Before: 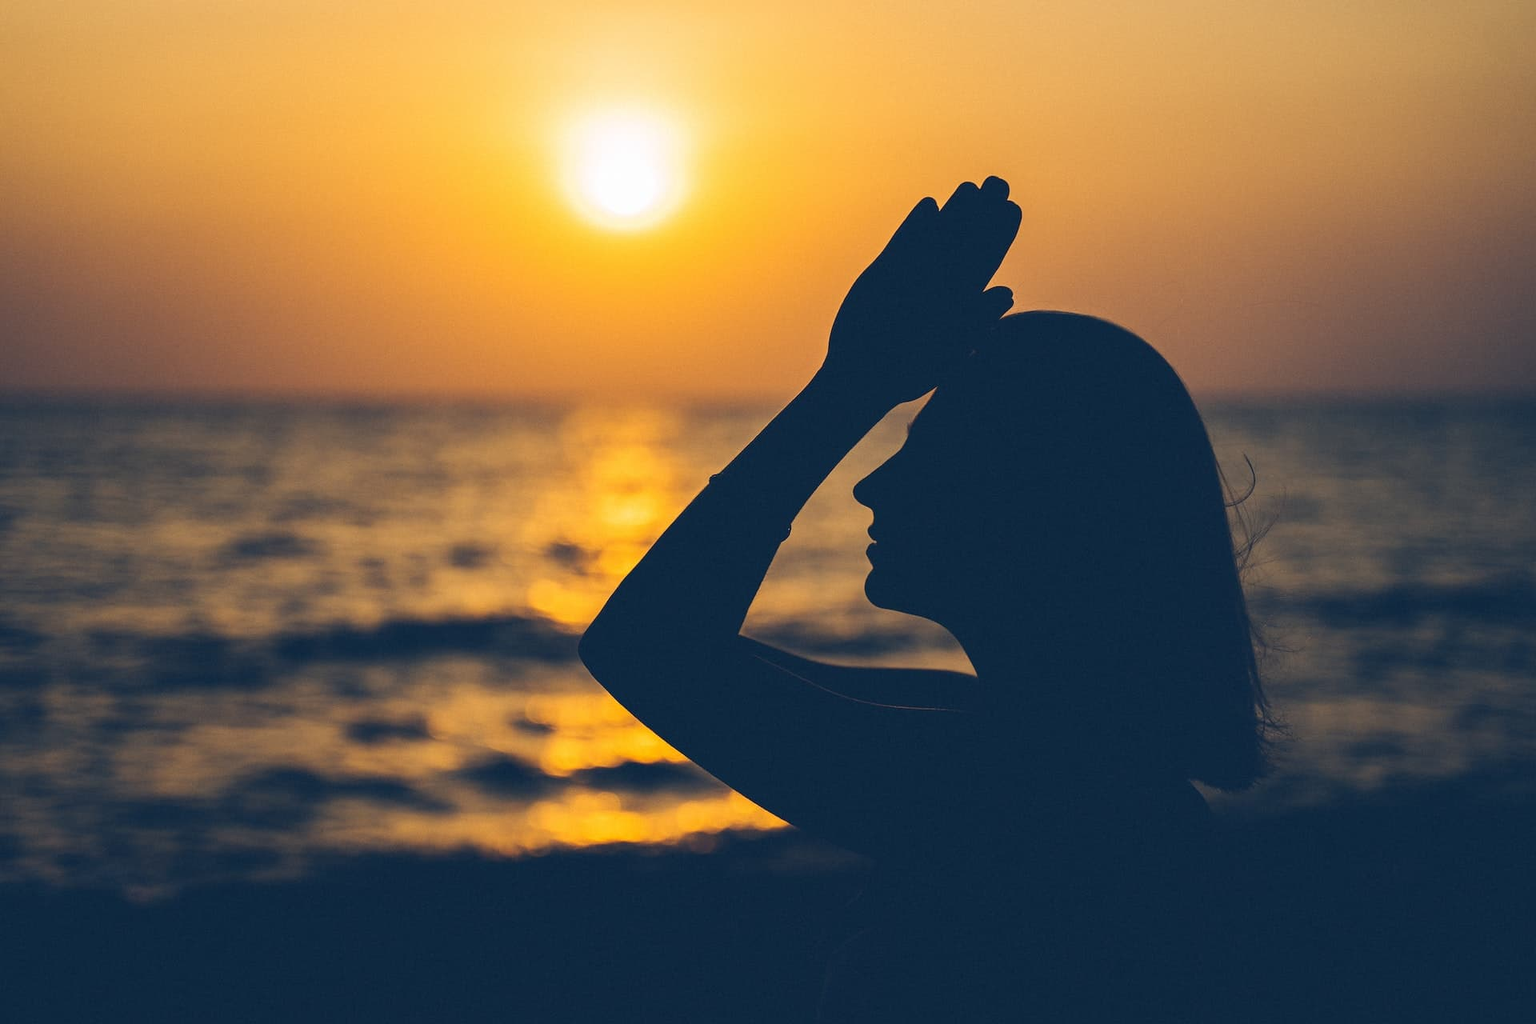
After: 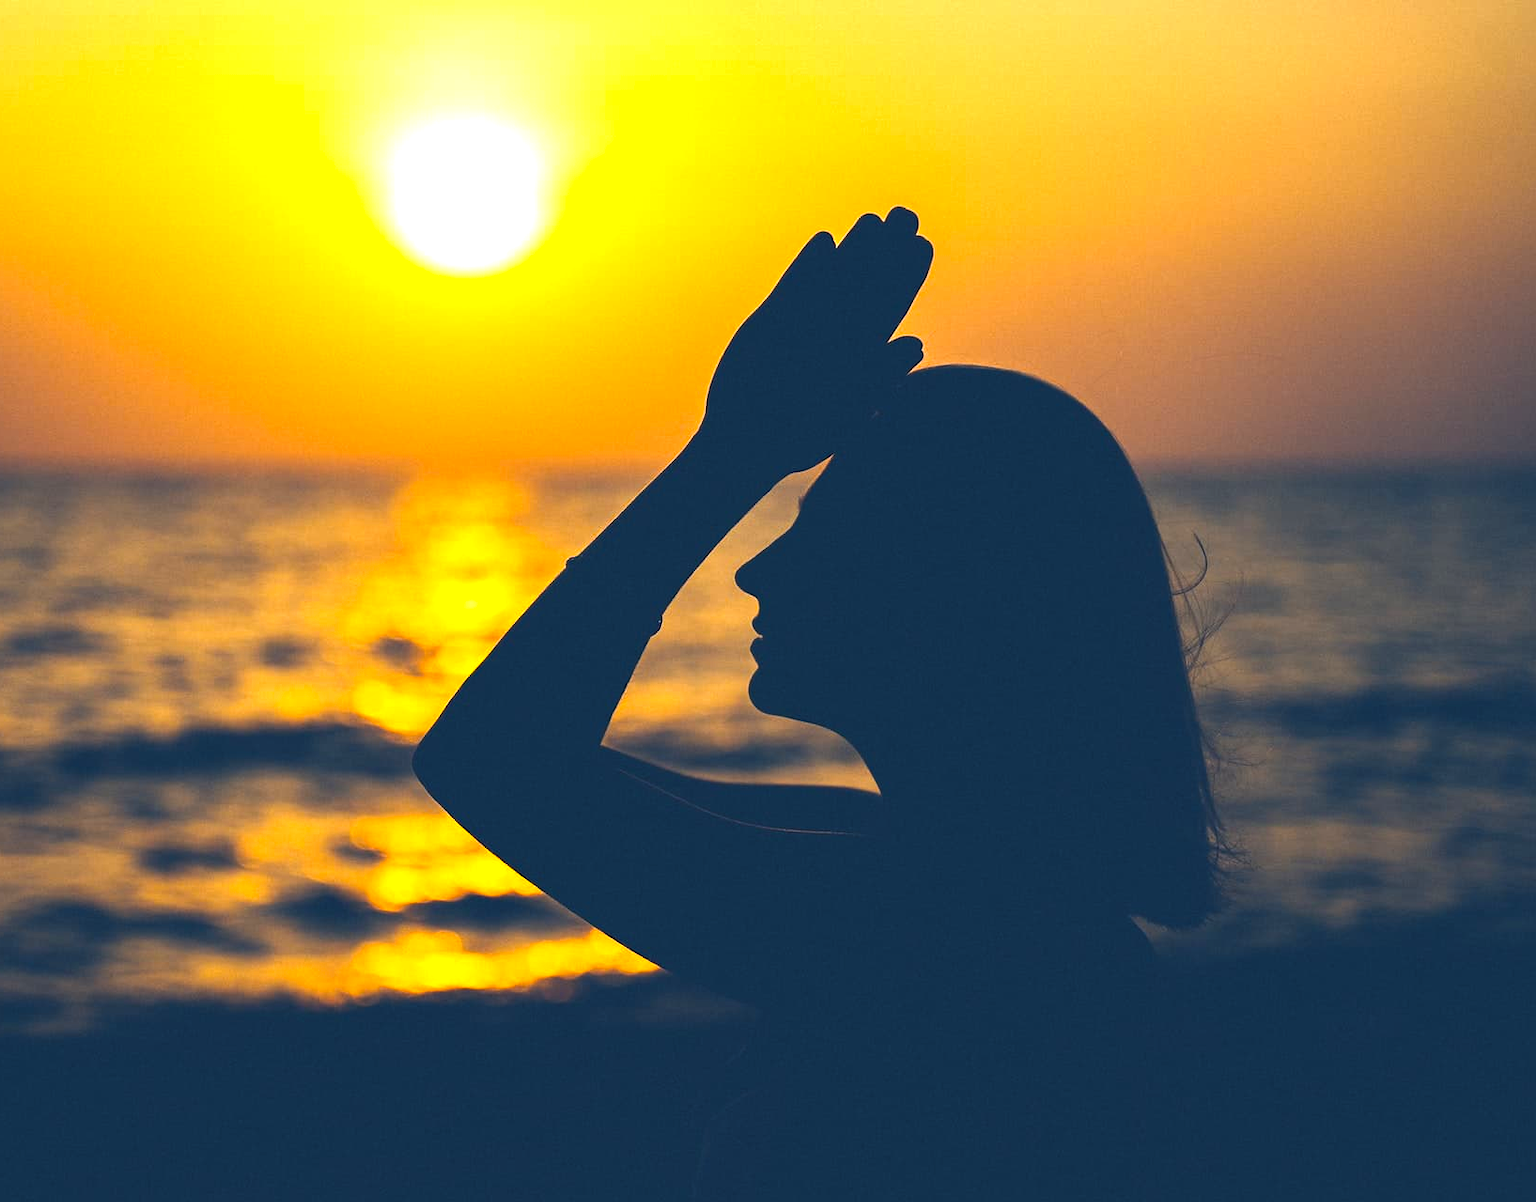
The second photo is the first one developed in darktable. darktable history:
crop and rotate: left 14.811%
color balance rgb: global offset › luminance 0.497%, global offset › hue 169.07°, perceptual saturation grading › global saturation 25.831%, perceptual brilliance grading › global brilliance 12.4%, perceptual brilliance grading › highlights 15.227%
